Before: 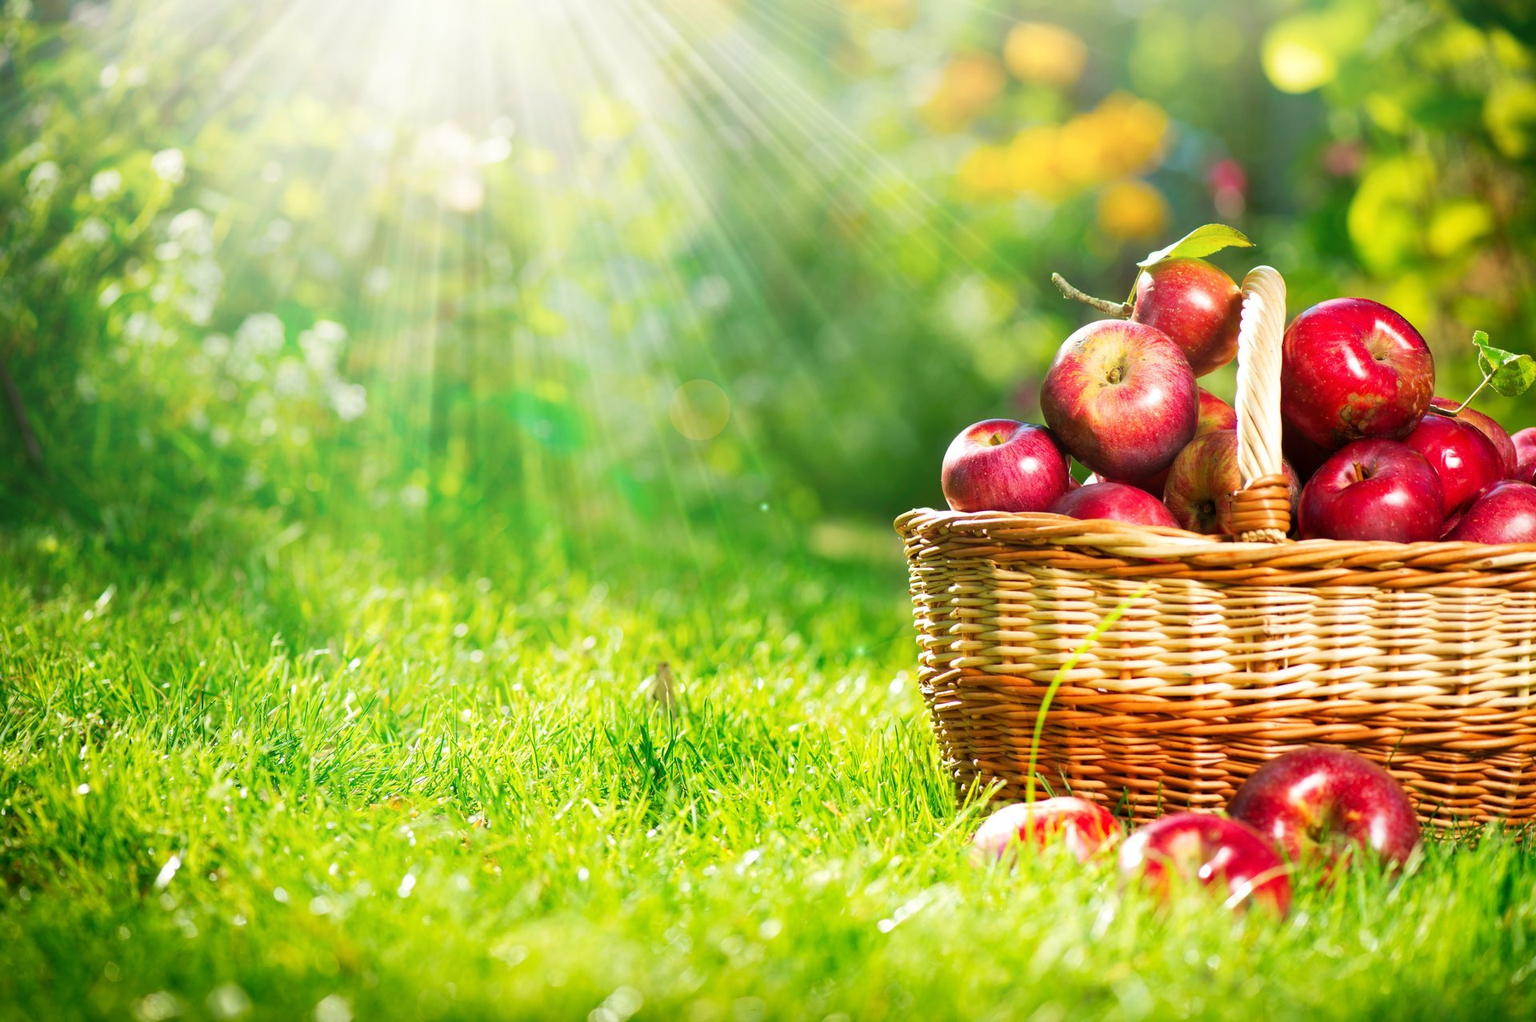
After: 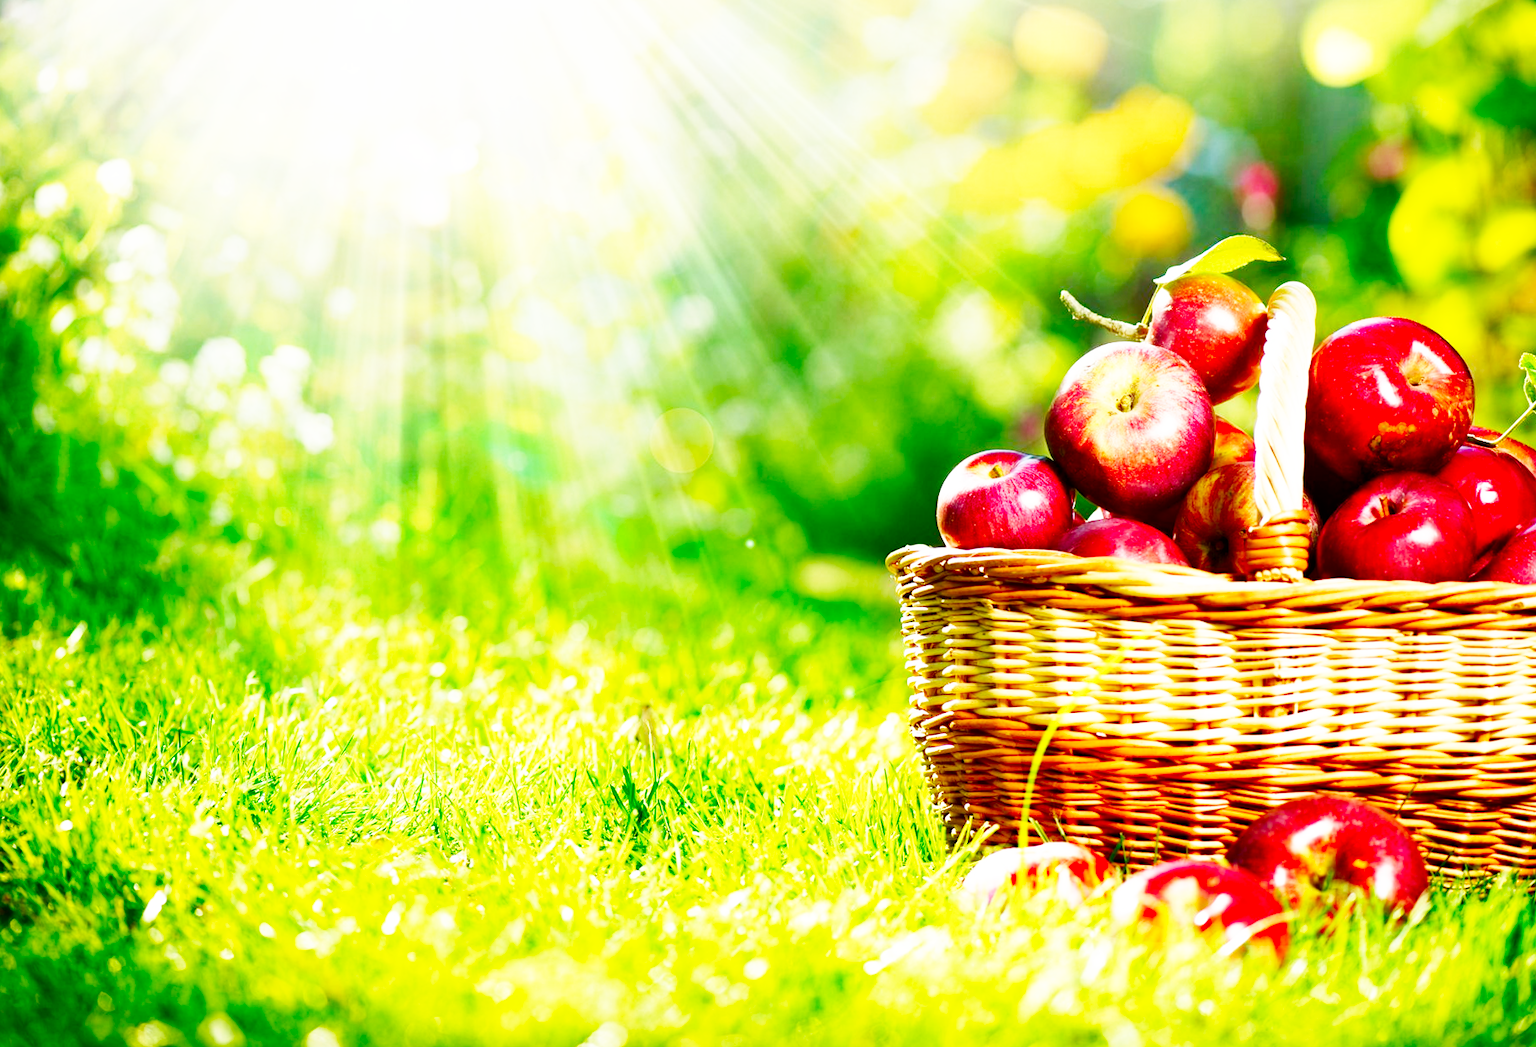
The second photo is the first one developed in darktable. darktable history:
contrast brightness saturation: brightness -0.25, saturation 0.2
rotate and perspective: rotation 0.074°, lens shift (vertical) 0.096, lens shift (horizontal) -0.041, crop left 0.043, crop right 0.952, crop top 0.024, crop bottom 0.979
base curve: curves: ch0 [(0, 0) (0.007, 0.004) (0.027, 0.03) (0.046, 0.07) (0.207, 0.54) (0.442, 0.872) (0.673, 0.972) (1, 1)], preserve colors none
